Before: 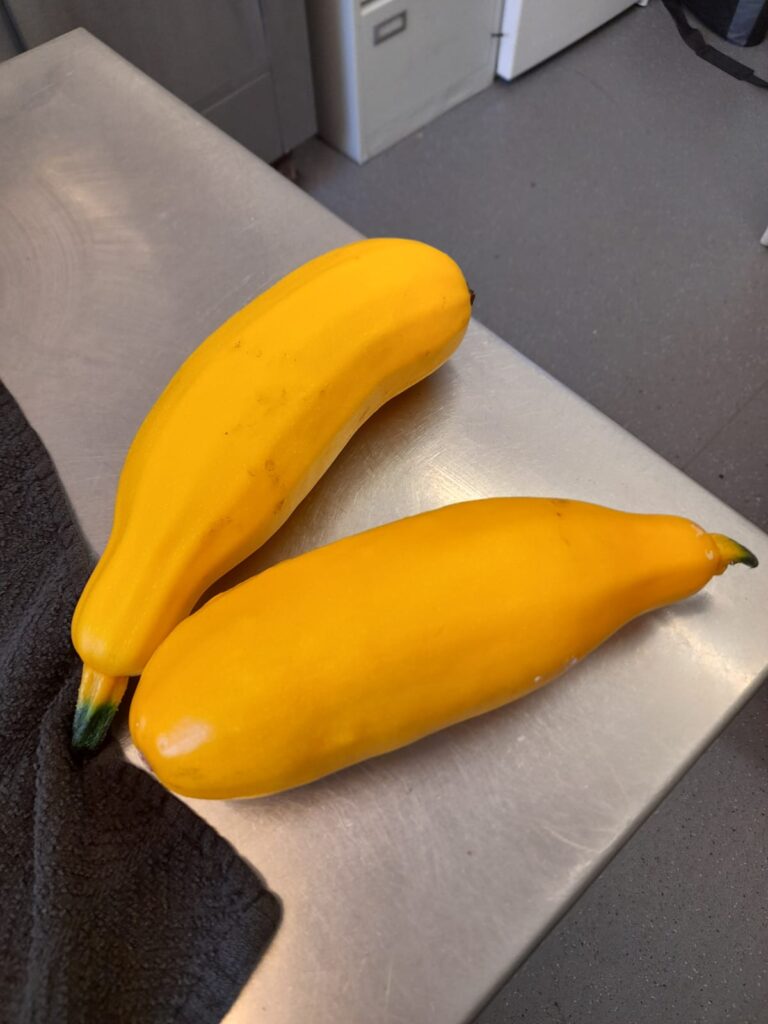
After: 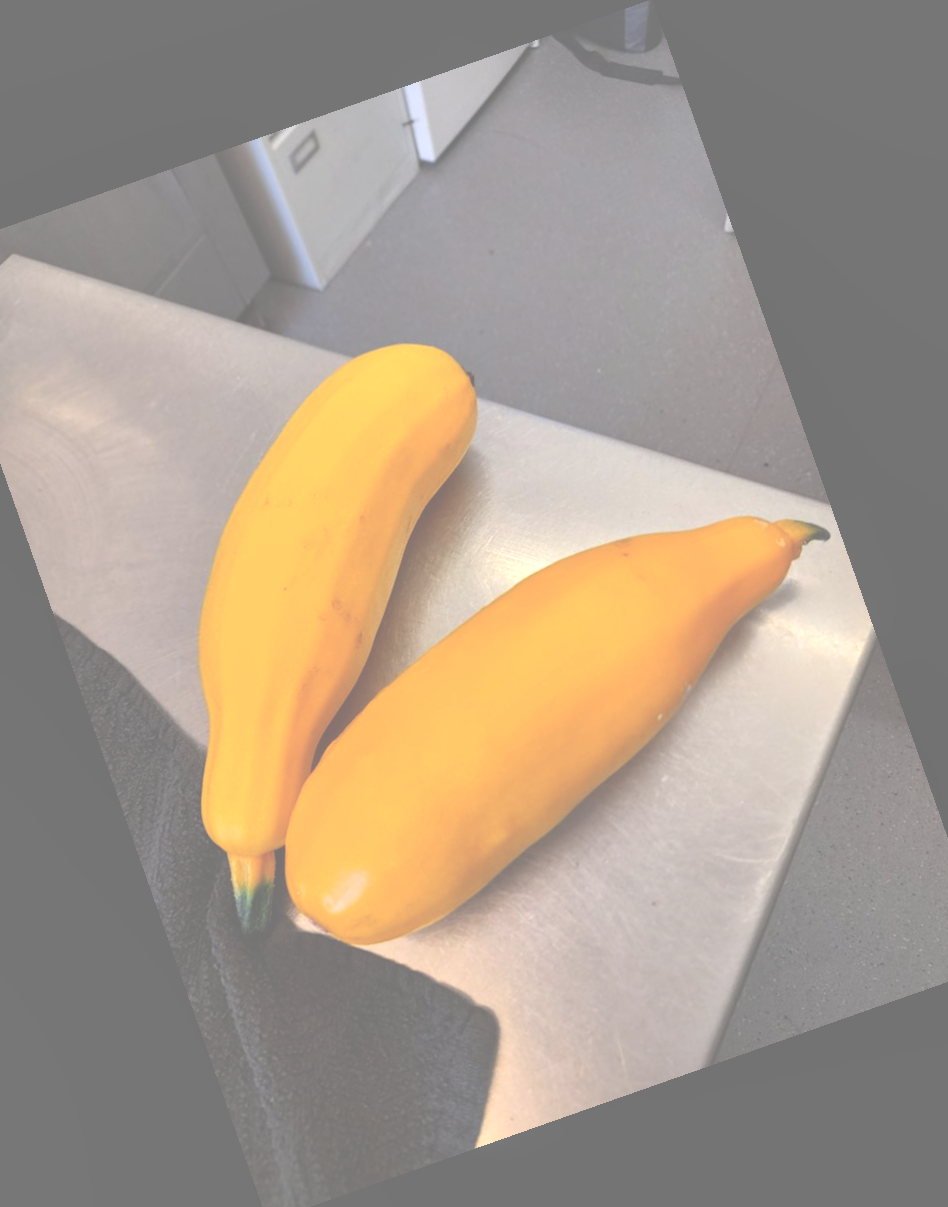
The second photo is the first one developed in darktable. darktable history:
local contrast: on, module defaults
crop and rotate: angle 19.43°, left 6.812%, right 4.125%, bottom 1.087%
contrast brightness saturation: brightness 0.28
exposure: black level correction -0.087, compensate highlight preservation false
